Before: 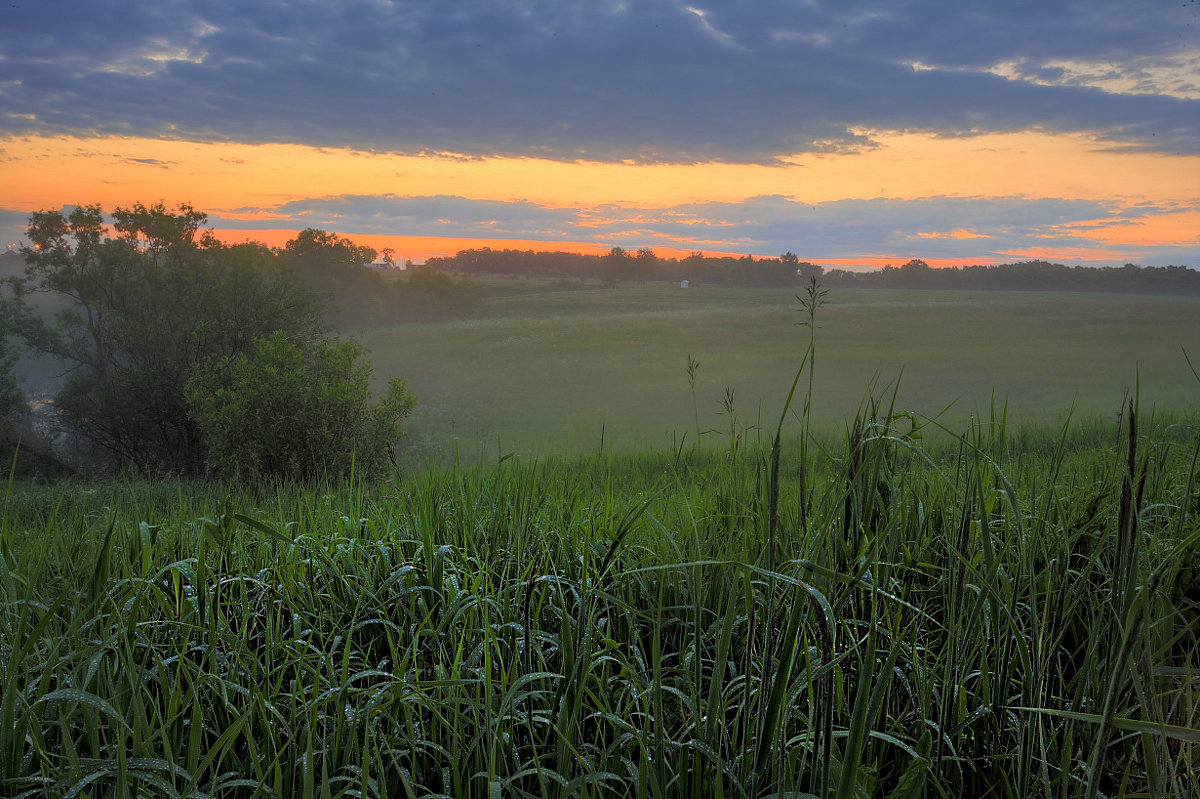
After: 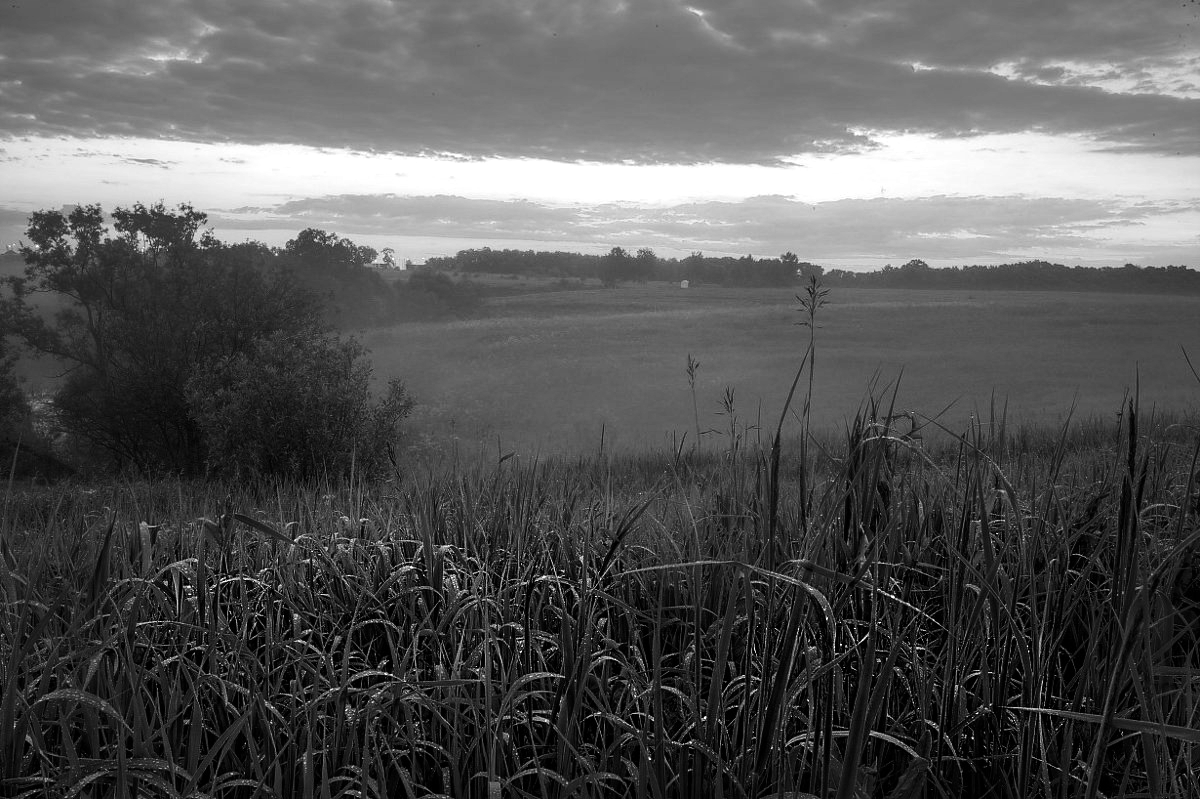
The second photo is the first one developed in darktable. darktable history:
white balance: red 0.931, blue 1.11
tone equalizer: -8 EV -1.08 EV, -7 EV -1.01 EV, -6 EV -0.867 EV, -5 EV -0.578 EV, -3 EV 0.578 EV, -2 EV 0.867 EV, -1 EV 1.01 EV, +0 EV 1.08 EV, edges refinement/feathering 500, mask exposure compensation -1.57 EV, preserve details no
monochrome: a -74.22, b 78.2
